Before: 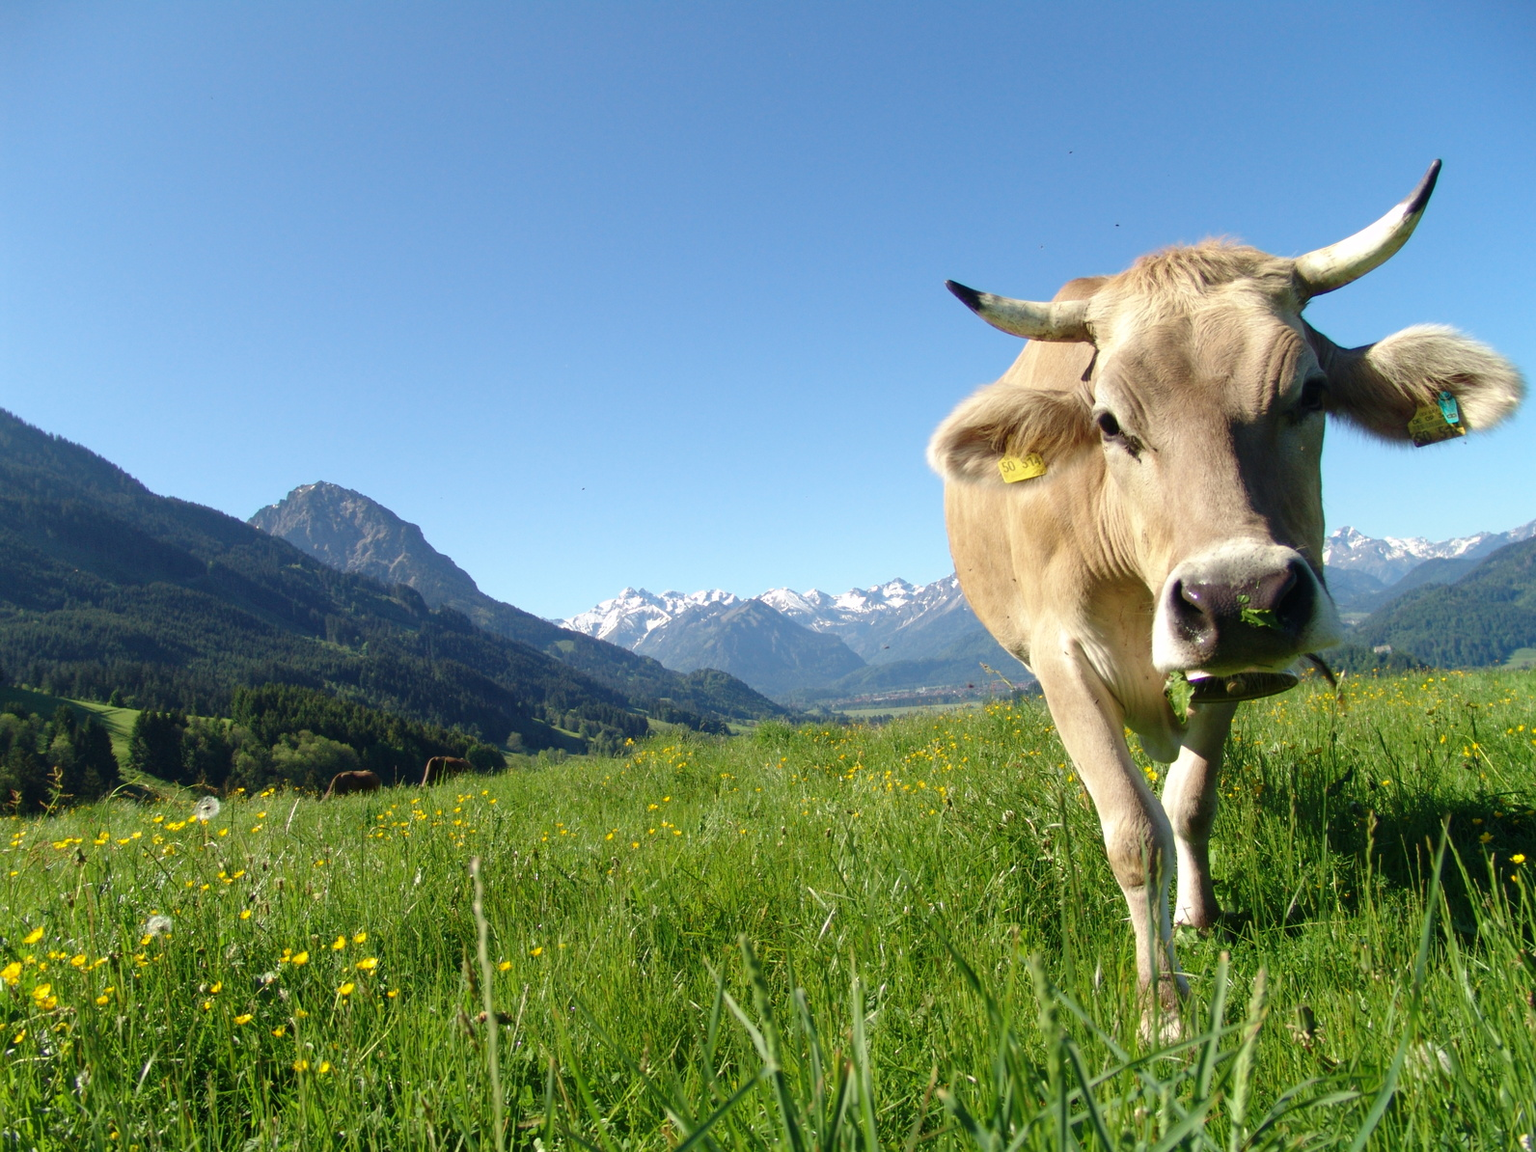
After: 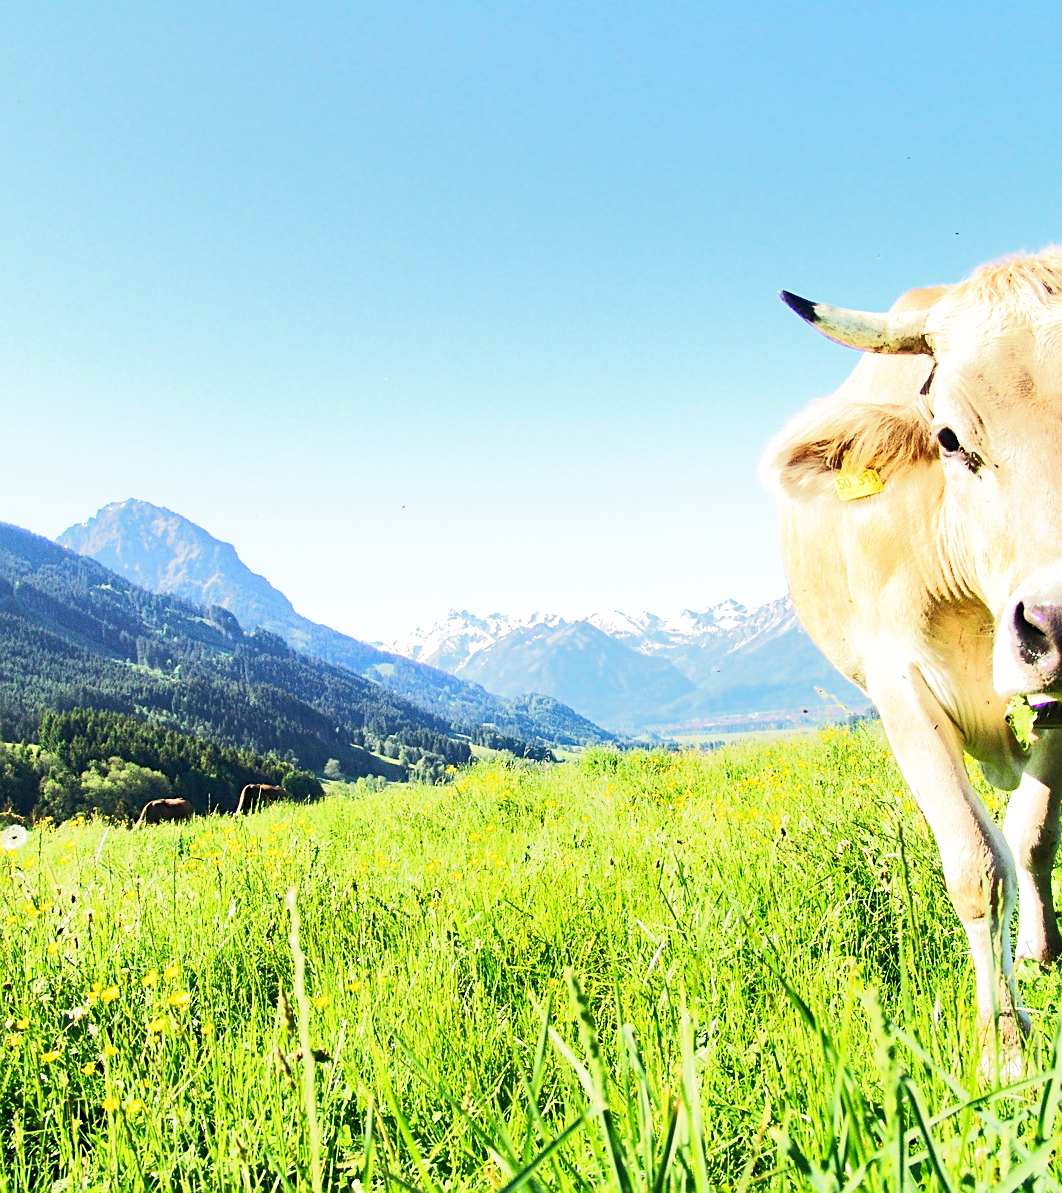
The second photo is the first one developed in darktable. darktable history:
contrast brightness saturation: contrast 0.053, brightness 0.06, saturation 0.01
exposure: black level correction 0.002, compensate highlight preservation false
sharpen: on, module defaults
base curve: curves: ch0 [(0, 0) (0.495, 0.917) (1, 1)], preserve colors none
shadows and highlights: shadows 35.07, highlights -34.76, soften with gaussian
tone curve: curves: ch0 [(0, 0) (0.003, 0.018) (0.011, 0.024) (0.025, 0.038) (0.044, 0.067) (0.069, 0.098) (0.1, 0.13) (0.136, 0.165) (0.177, 0.205) (0.224, 0.249) (0.277, 0.304) (0.335, 0.365) (0.399, 0.432) (0.468, 0.505) (0.543, 0.579) (0.623, 0.652) (0.709, 0.725) (0.801, 0.802) (0.898, 0.876) (1, 1)], color space Lab, linked channels, preserve colors none
crop and rotate: left 12.732%, right 20.499%
tone equalizer: -8 EV -0.514 EV, -7 EV -0.283 EV, -6 EV -0.103 EV, -5 EV 0.451 EV, -4 EV 0.946 EV, -3 EV 0.783 EV, -2 EV -0.008 EV, -1 EV 0.142 EV, +0 EV -0.018 EV, edges refinement/feathering 500, mask exposure compensation -1.57 EV, preserve details no
